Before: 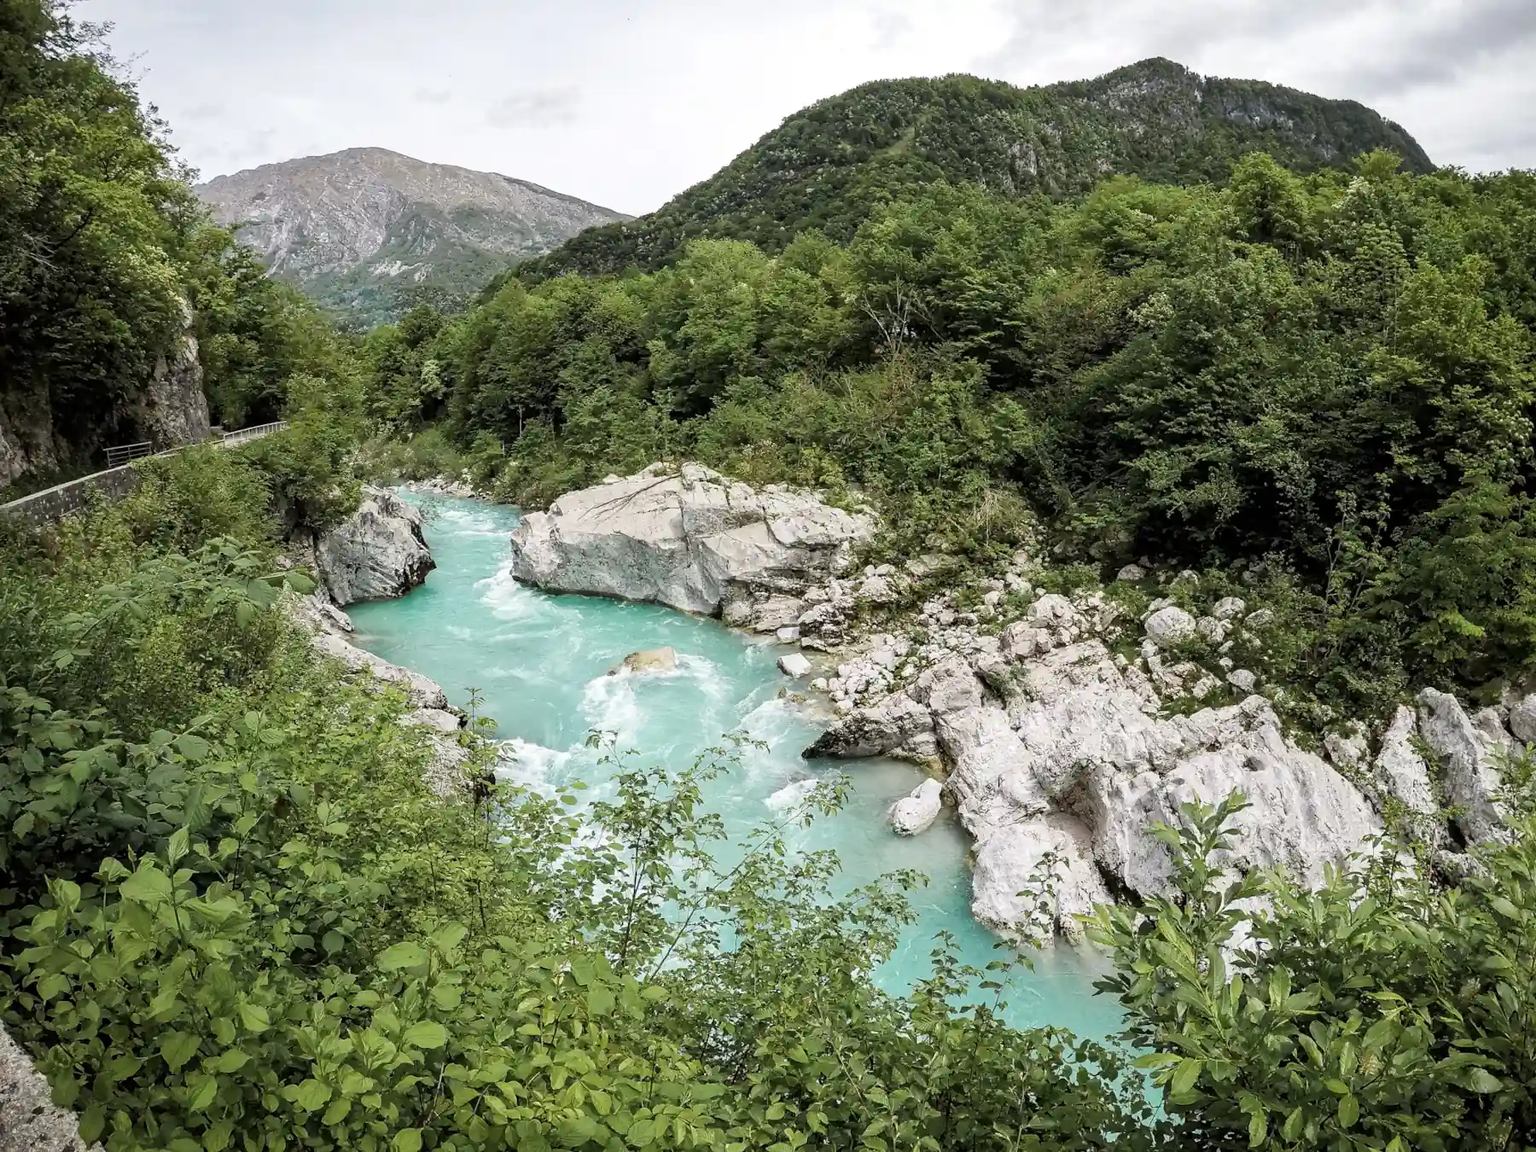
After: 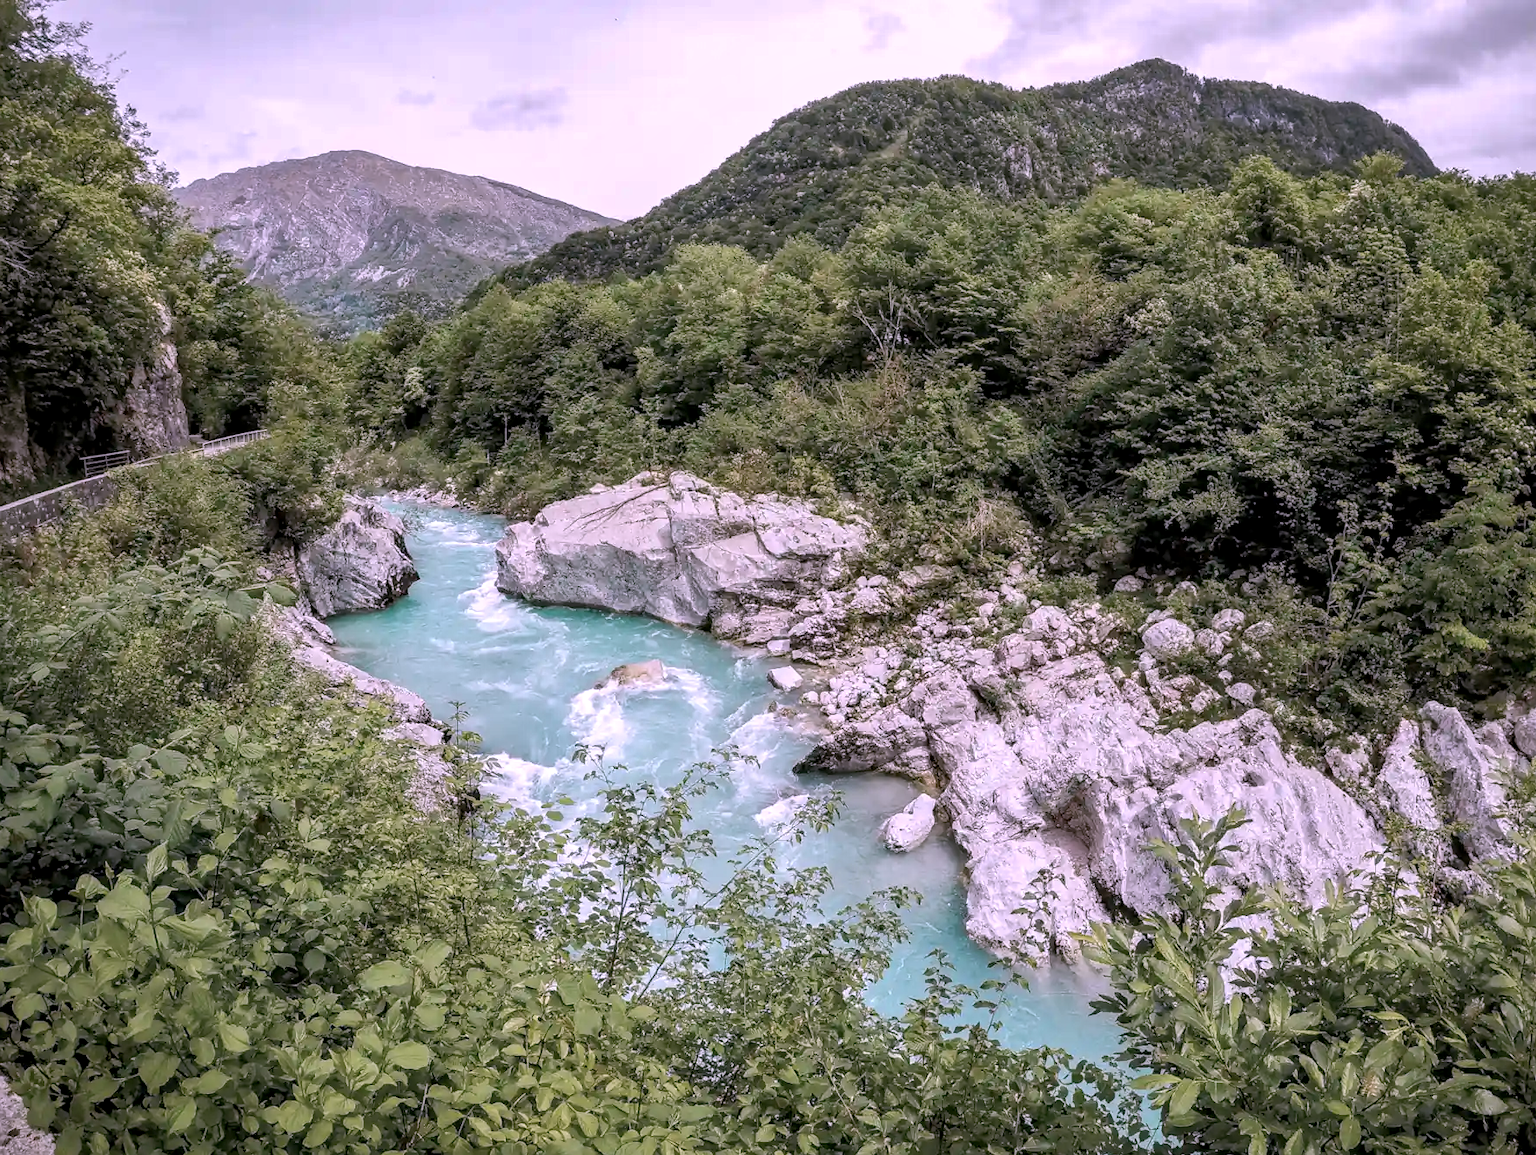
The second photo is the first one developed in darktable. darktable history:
local contrast: on, module defaults
crop: left 1.643%, right 0.273%, bottom 1.57%
color correction: highlights a* 15.56, highlights b* -20.31
shadows and highlights: on, module defaults
